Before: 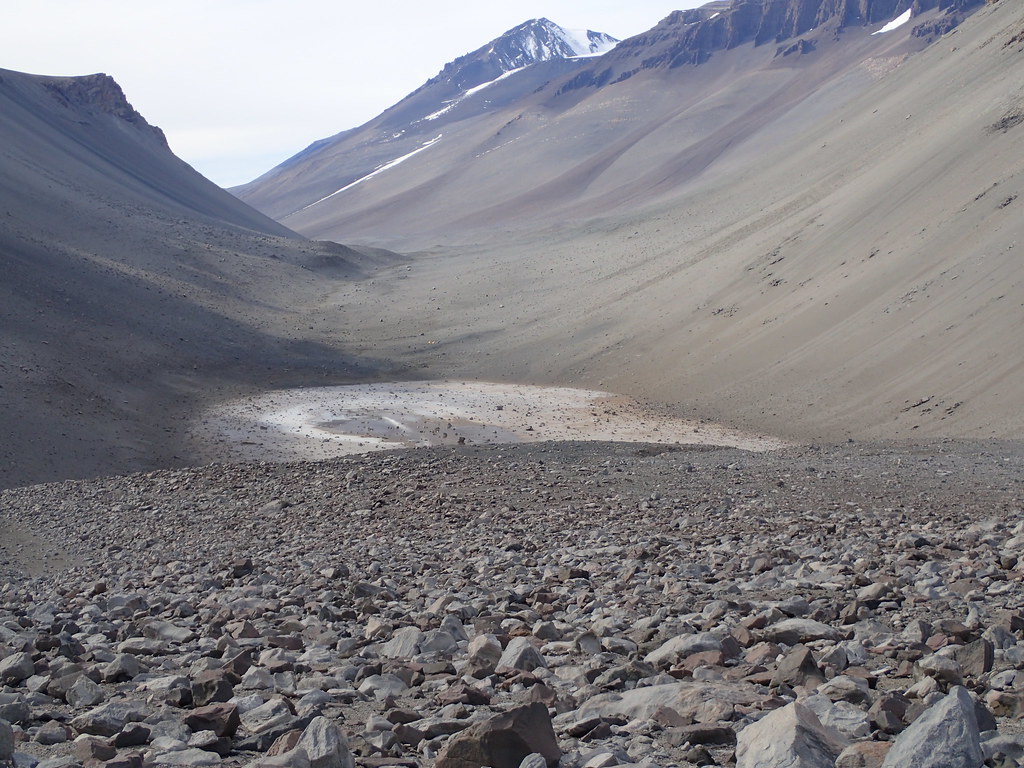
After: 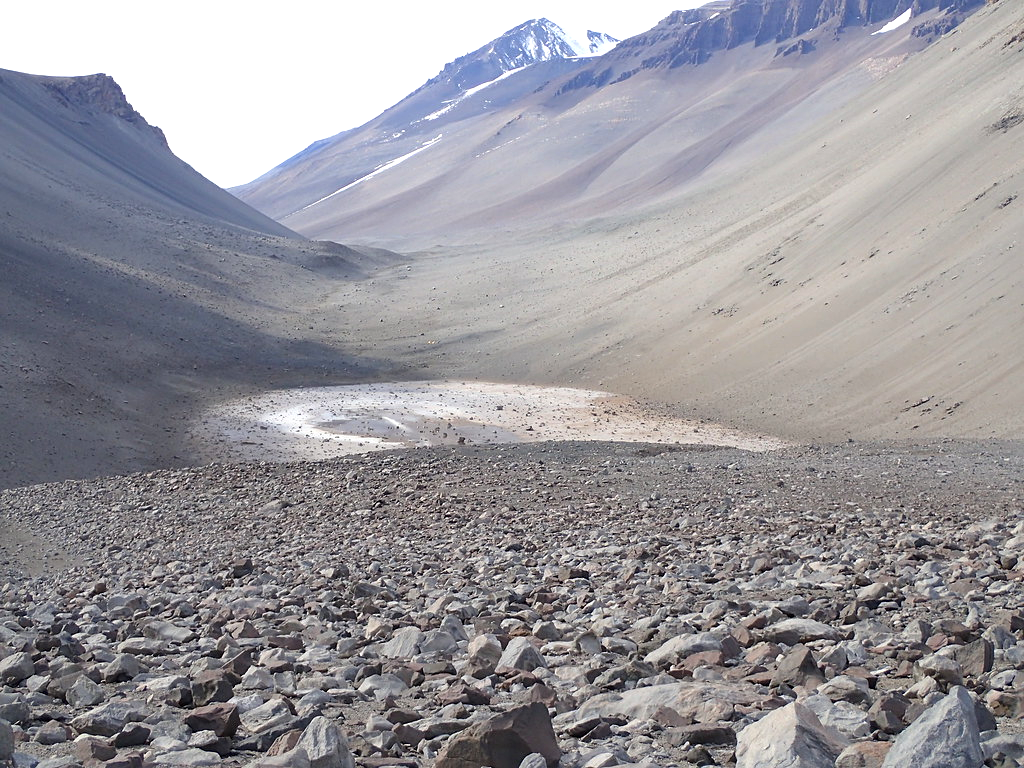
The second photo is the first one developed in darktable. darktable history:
sharpen: amount 0.2
exposure: exposure 0.6 EV, compensate highlight preservation false
